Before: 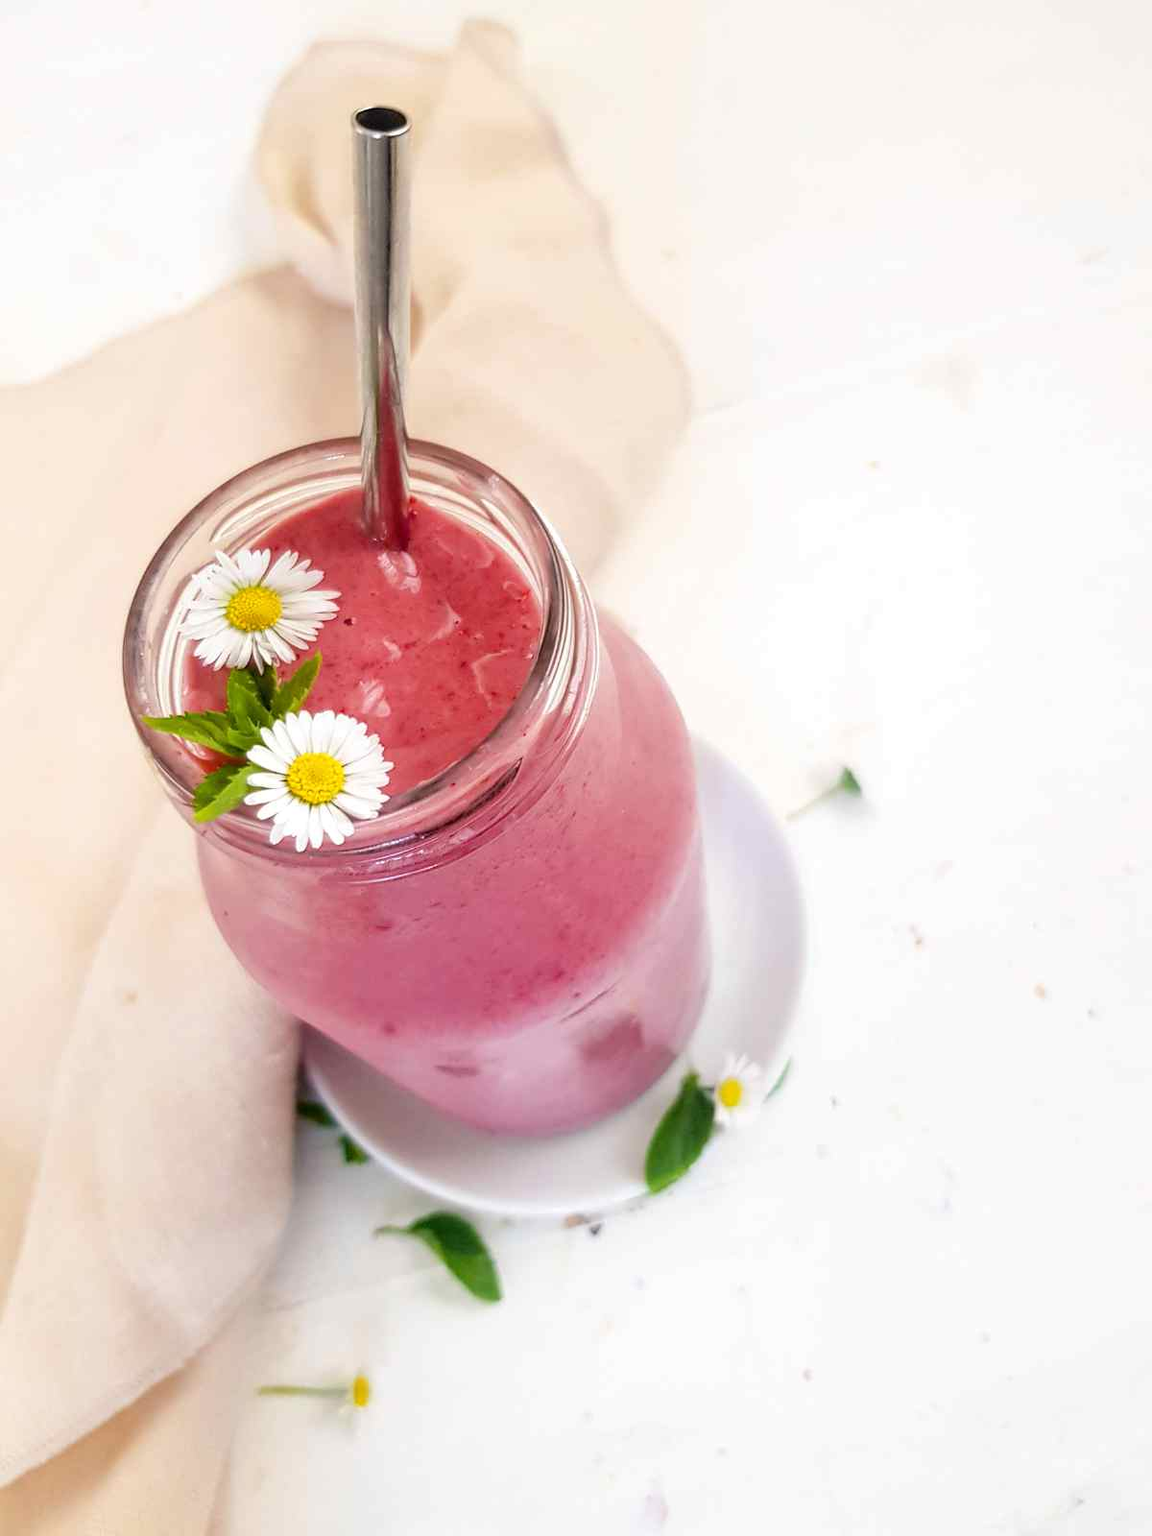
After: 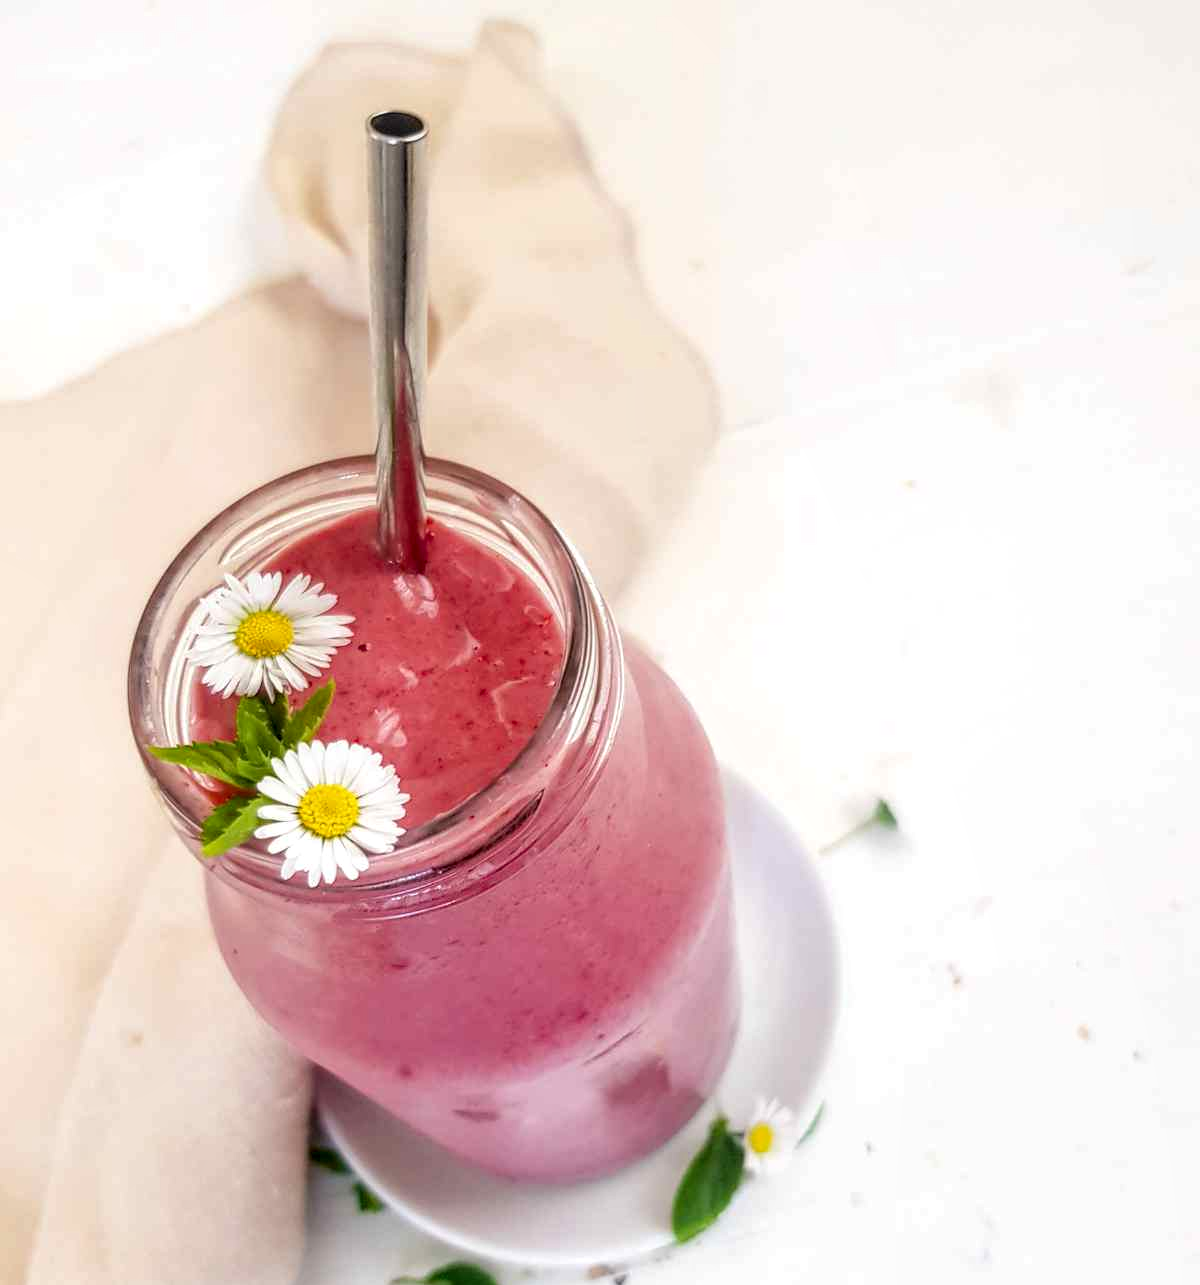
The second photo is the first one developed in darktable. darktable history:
local contrast: on, module defaults
exposure: black level correction 0, compensate highlight preservation false
crop: bottom 19.659%
